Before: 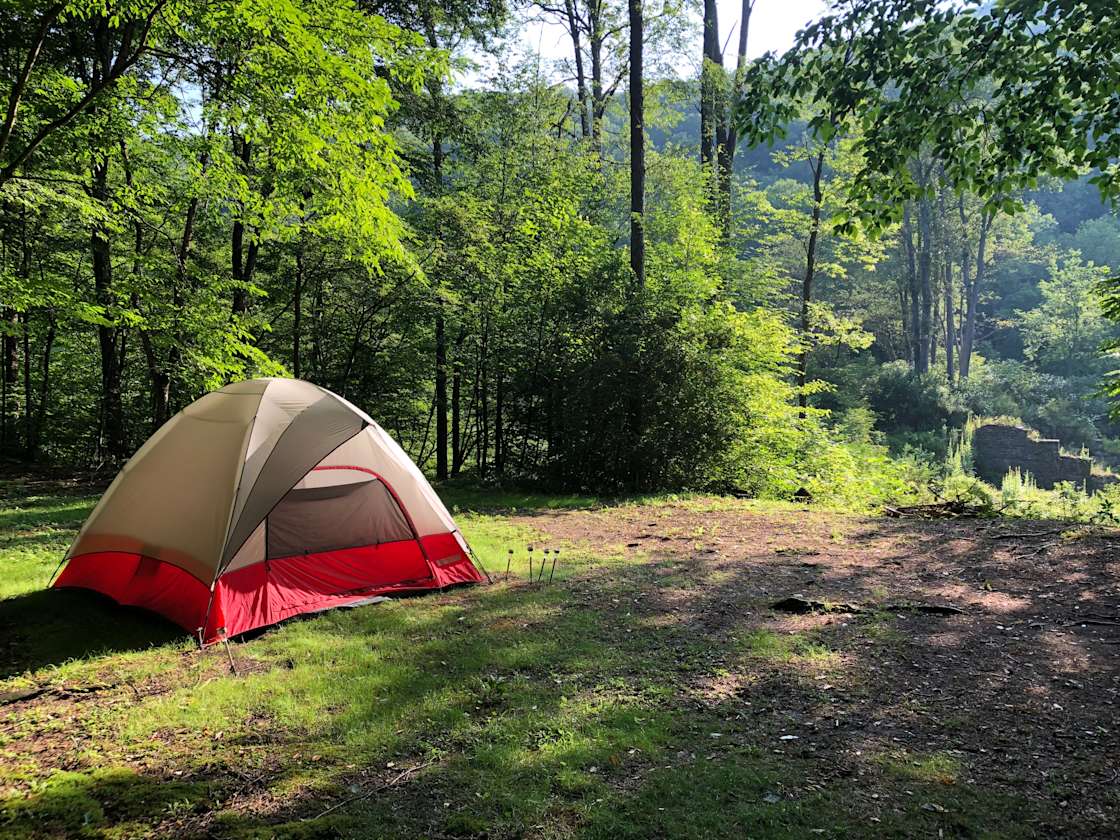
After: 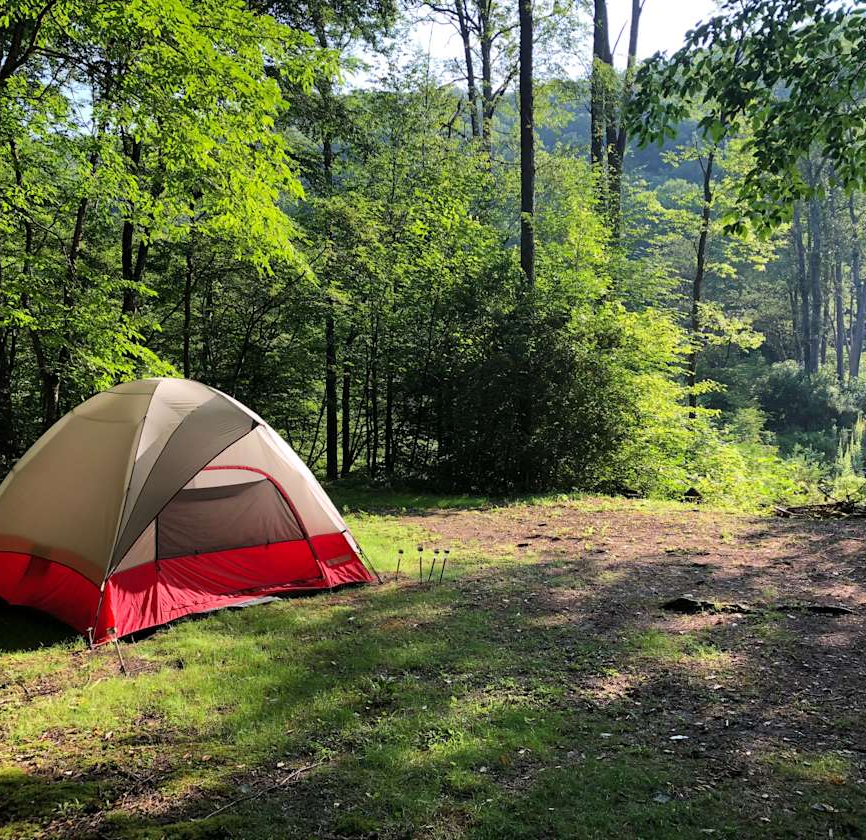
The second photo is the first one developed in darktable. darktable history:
crop: left 9.867%, right 12.773%
